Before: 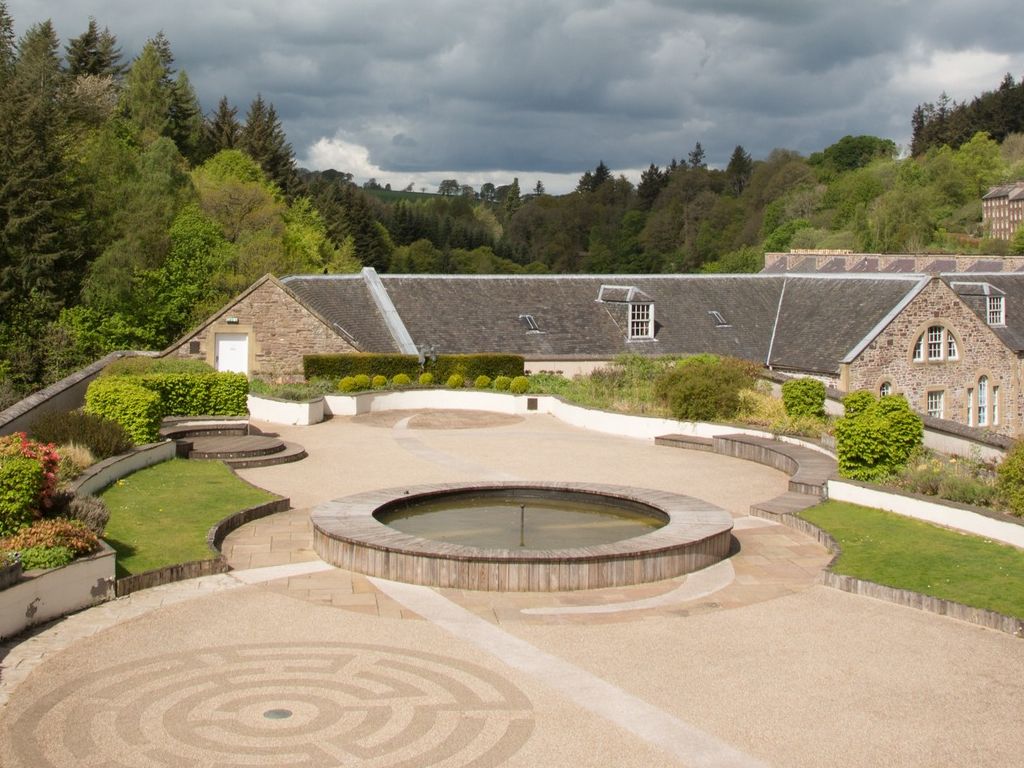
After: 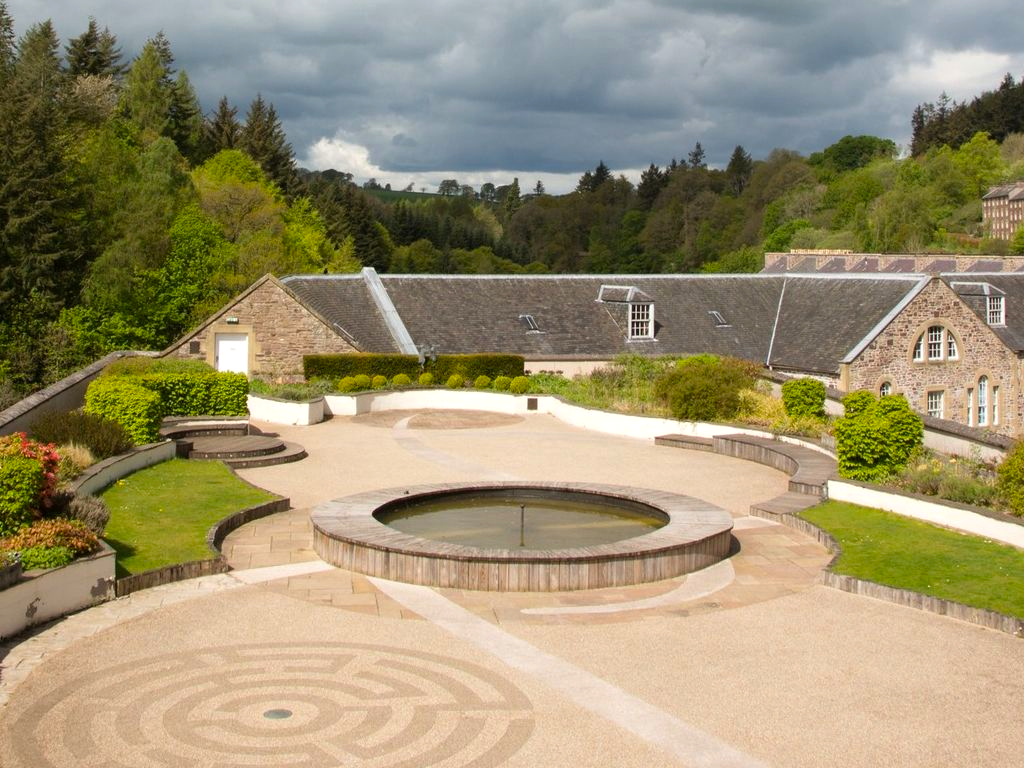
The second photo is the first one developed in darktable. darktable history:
tone equalizer: on, module defaults
color balance: contrast 6.48%, output saturation 113.3%
